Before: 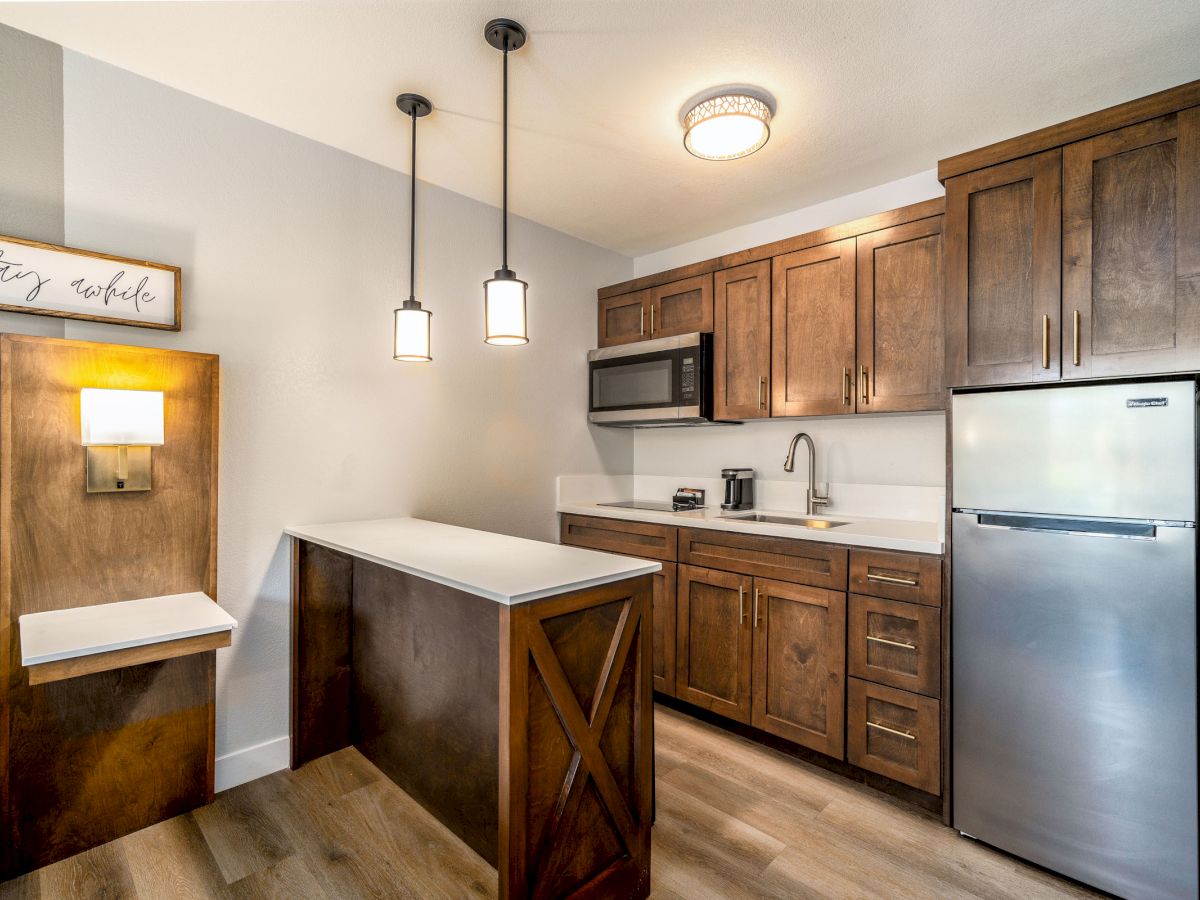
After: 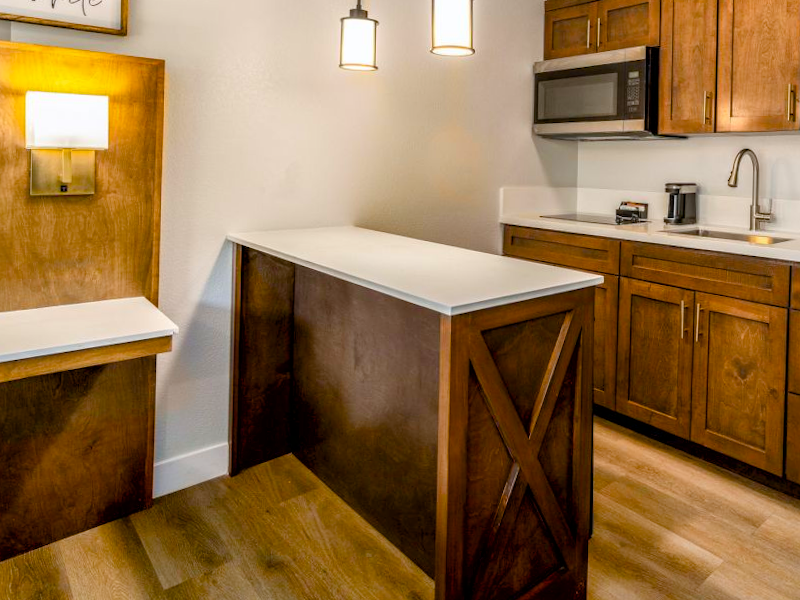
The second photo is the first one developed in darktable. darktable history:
crop and rotate: angle -1.01°, left 3.631%, top 31.687%, right 28.137%
color balance rgb: power › hue 207.14°, perceptual saturation grading › global saturation 20%, perceptual saturation grading › highlights -24.751%, perceptual saturation grading › shadows 49.591%, global vibrance 40.654%
